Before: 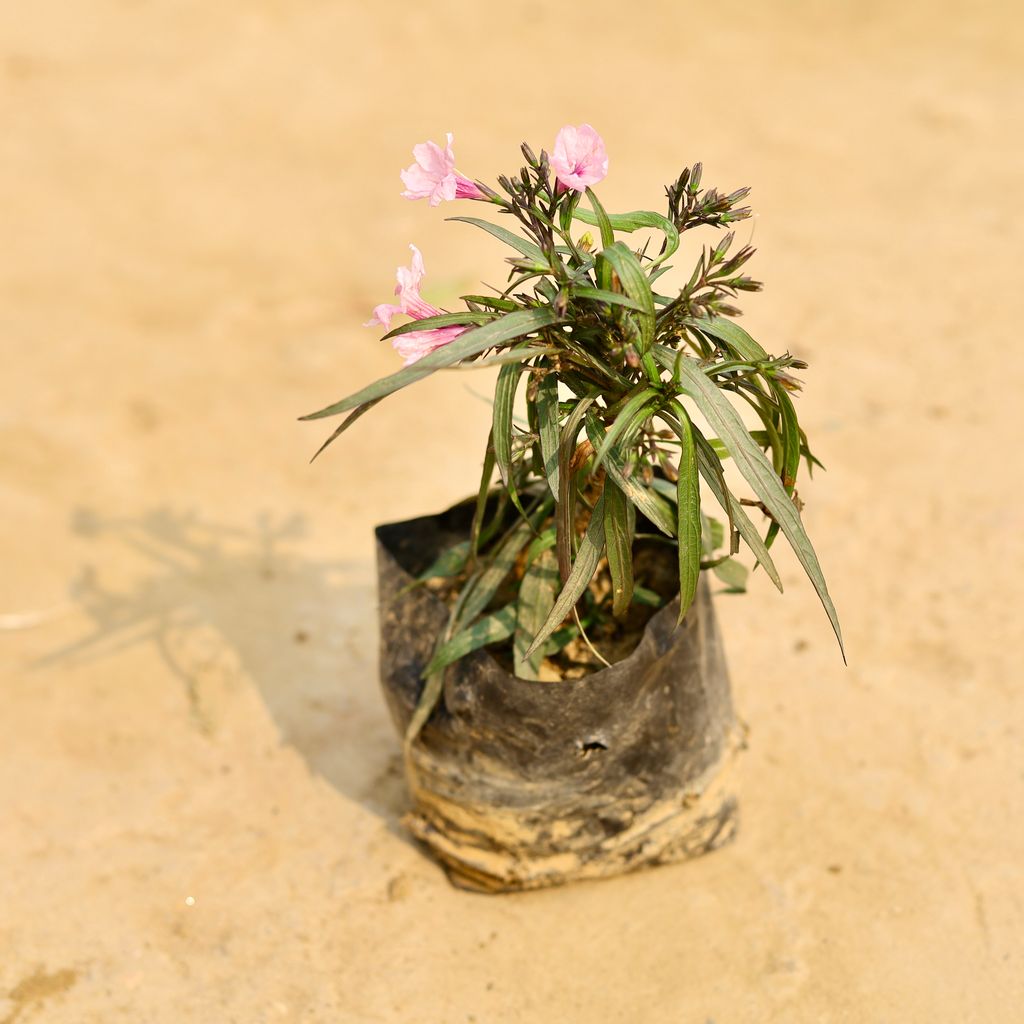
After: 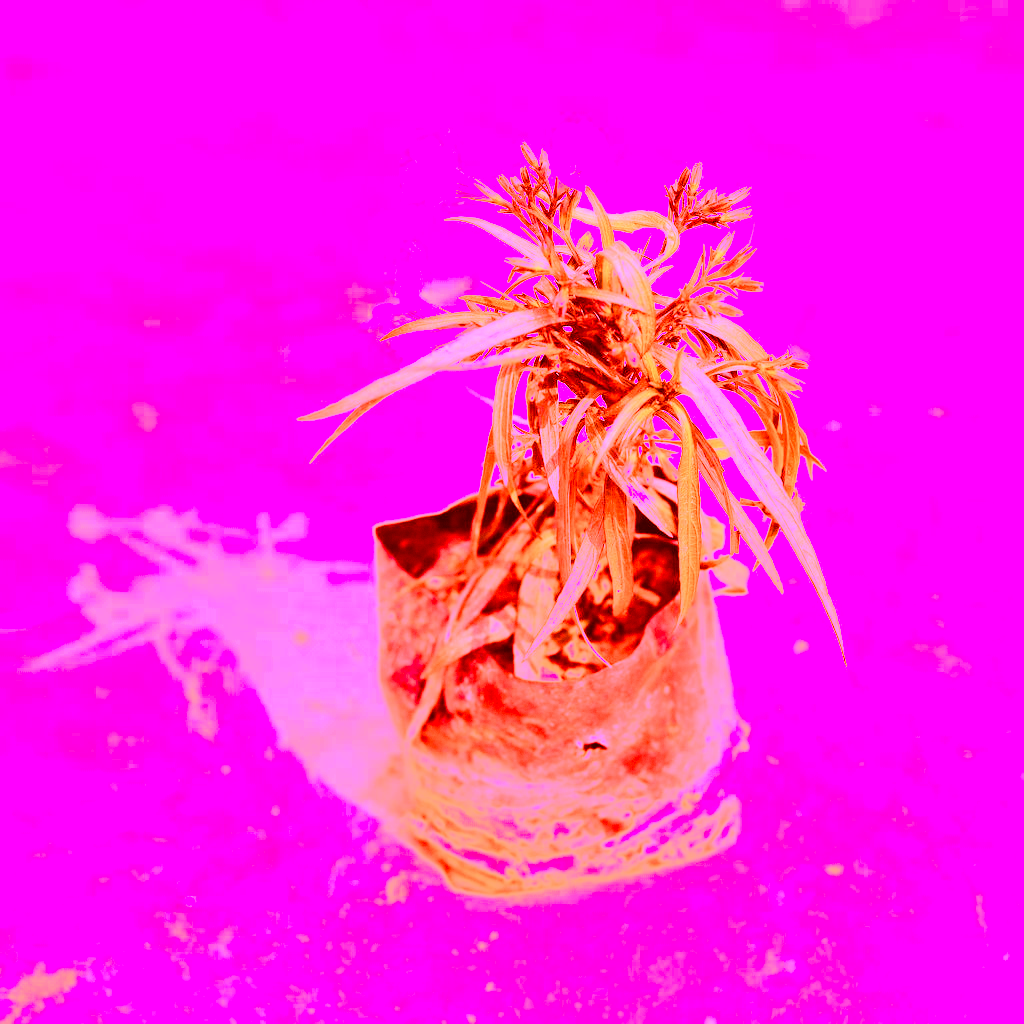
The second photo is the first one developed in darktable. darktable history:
white balance: red 4.26, blue 1.802
tone curve: curves: ch0 [(0, 0.046) (0.04, 0.074) (0.831, 0.861) (1, 1)]; ch1 [(0, 0) (0.146, 0.159) (0.338, 0.365) (0.417, 0.455) (0.489, 0.486) (0.504, 0.502) (0.529, 0.537) (0.563, 0.567) (1, 1)]; ch2 [(0, 0) (0.307, 0.298) (0.388, 0.375) (0.443, 0.456) (0.485, 0.492) (0.544, 0.525) (1, 1)], color space Lab, independent channels, preserve colors none
color correction: highlights a* 9.03, highlights b* 8.71, shadows a* 40, shadows b* 40, saturation 0.8
contrast brightness saturation: contrast -0.02, brightness -0.01, saturation 0.03
grain: coarseness 0.09 ISO, strength 10%
color balance rgb: perceptual saturation grading › global saturation 20%, perceptual saturation grading › highlights -25%, perceptual saturation grading › shadows 50.52%, global vibrance 40.24%
